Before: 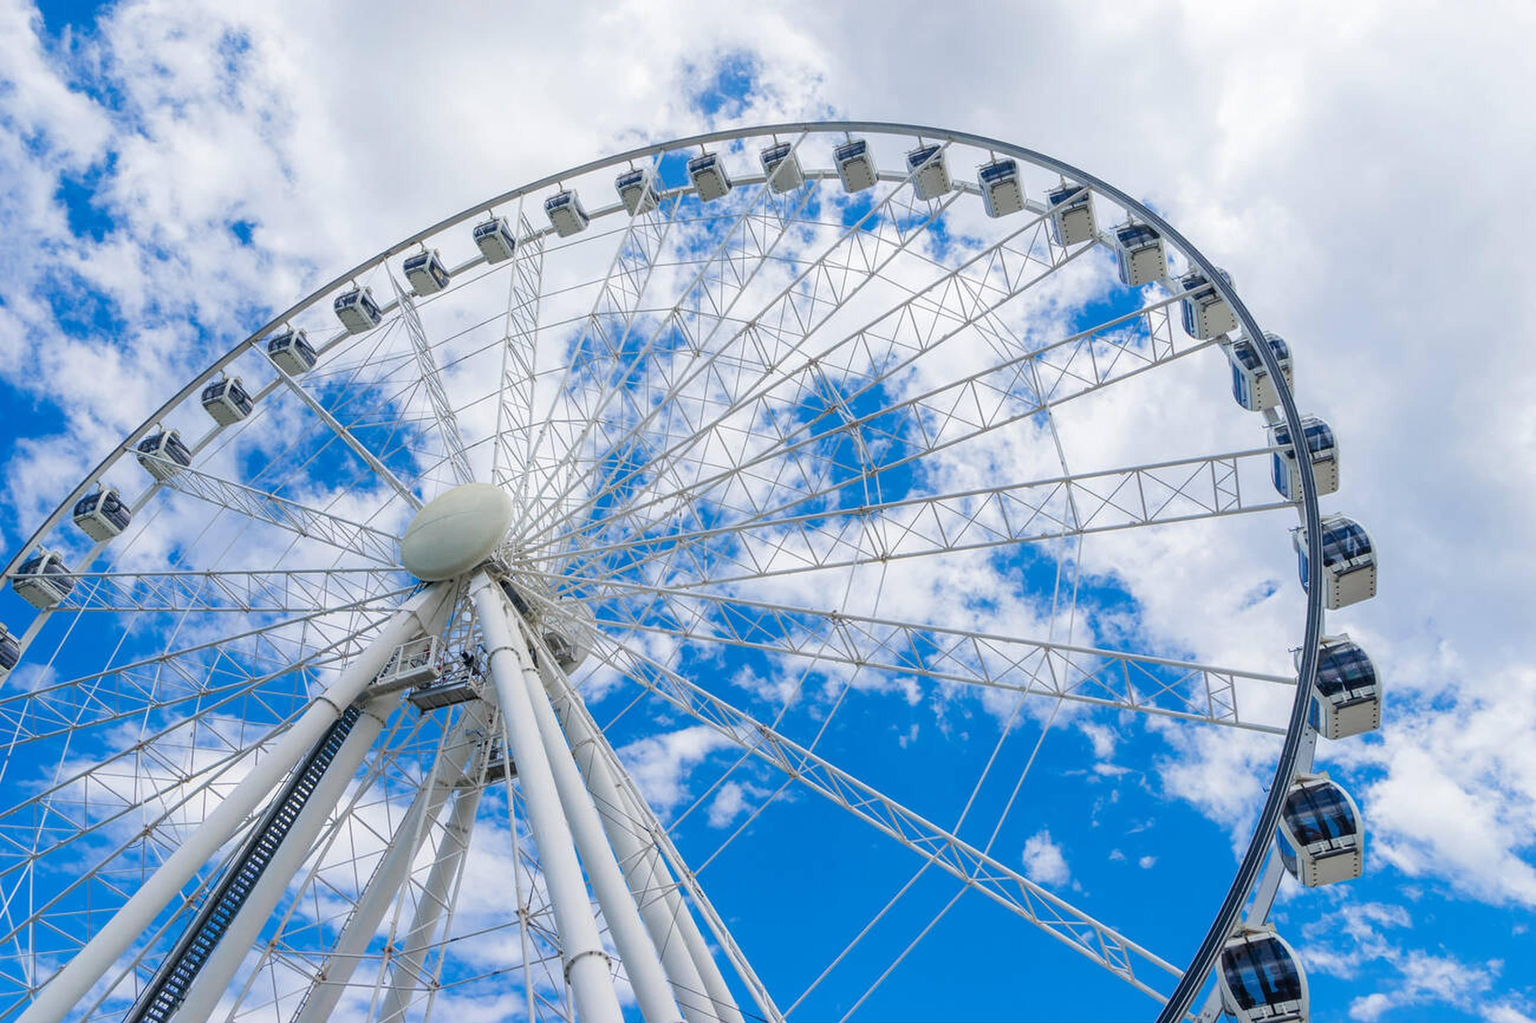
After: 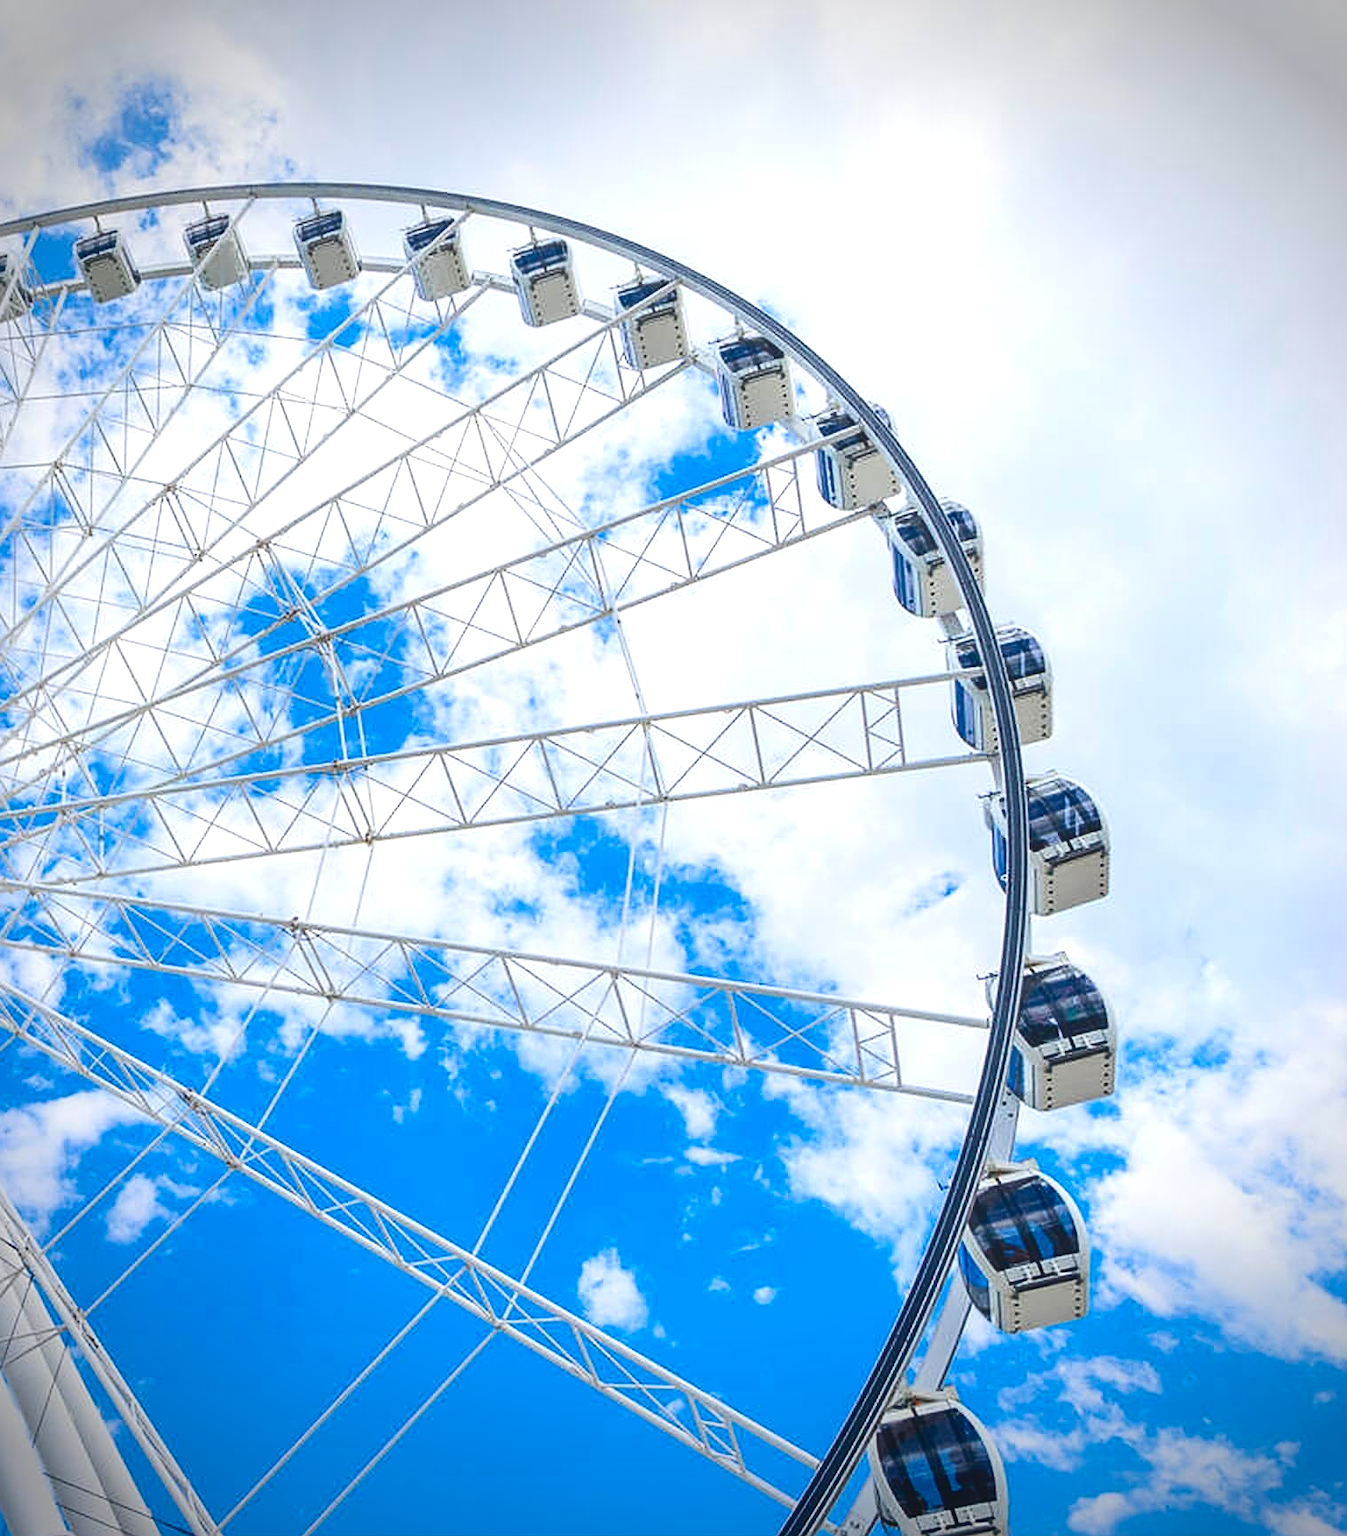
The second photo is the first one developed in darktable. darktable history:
crop: left 41.562%
exposure: exposure 0.6 EV, compensate highlight preservation false
tone equalizer: edges refinement/feathering 500, mask exposure compensation -1.25 EV, preserve details no
local contrast: highlights 69%, shadows 66%, detail 84%, midtone range 0.326
sharpen: on, module defaults
contrast brightness saturation: contrast 0.203, brightness -0.105, saturation 0.096
vignetting: brightness -0.644, saturation -0.012, width/height ratio 1.096
